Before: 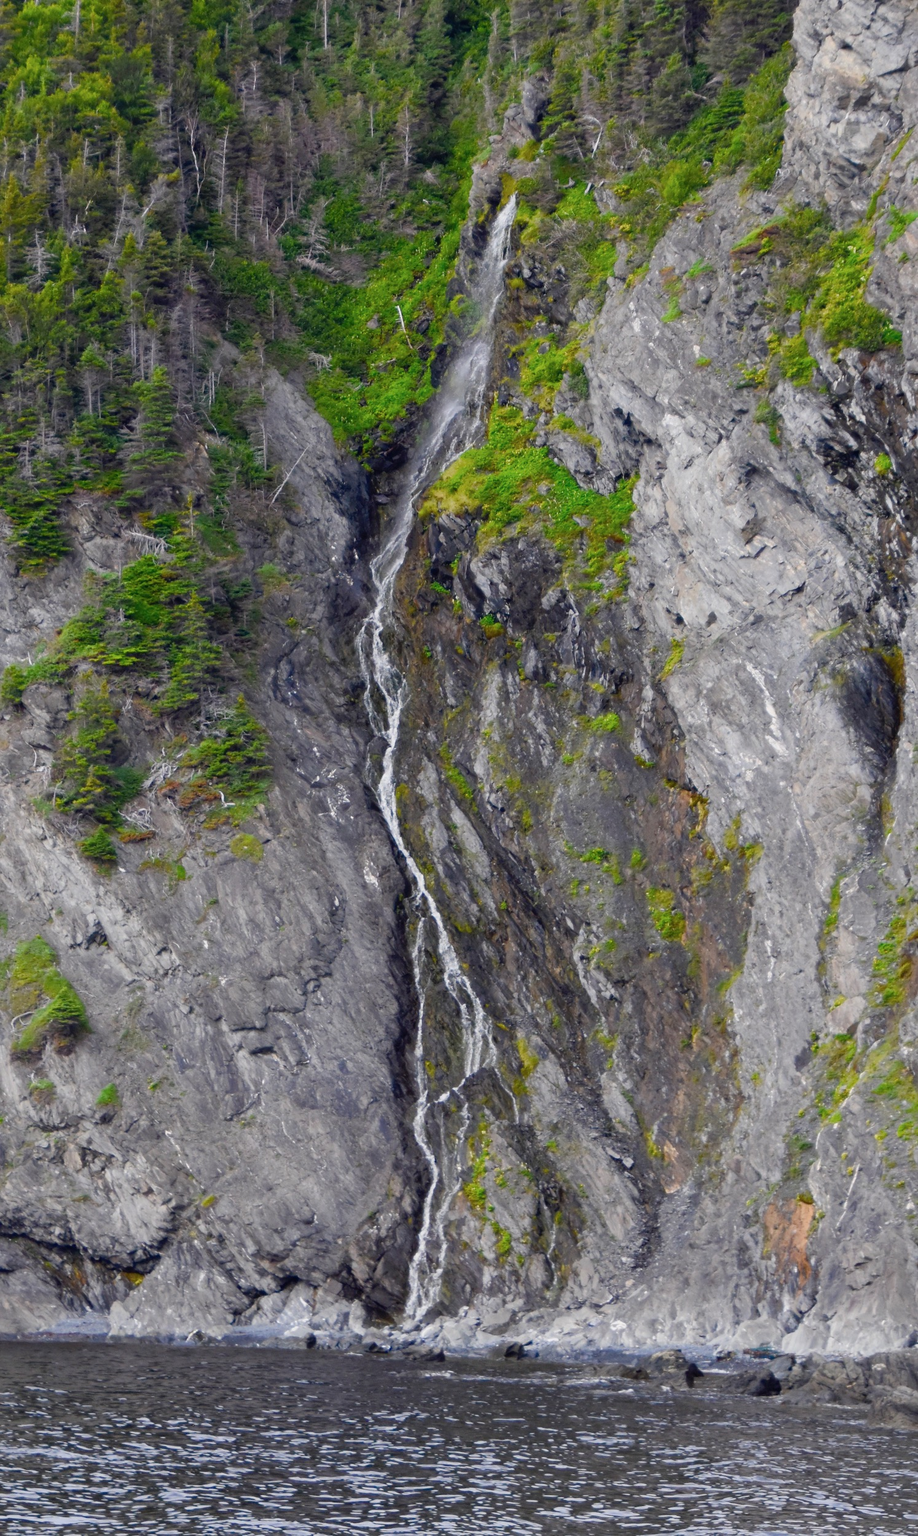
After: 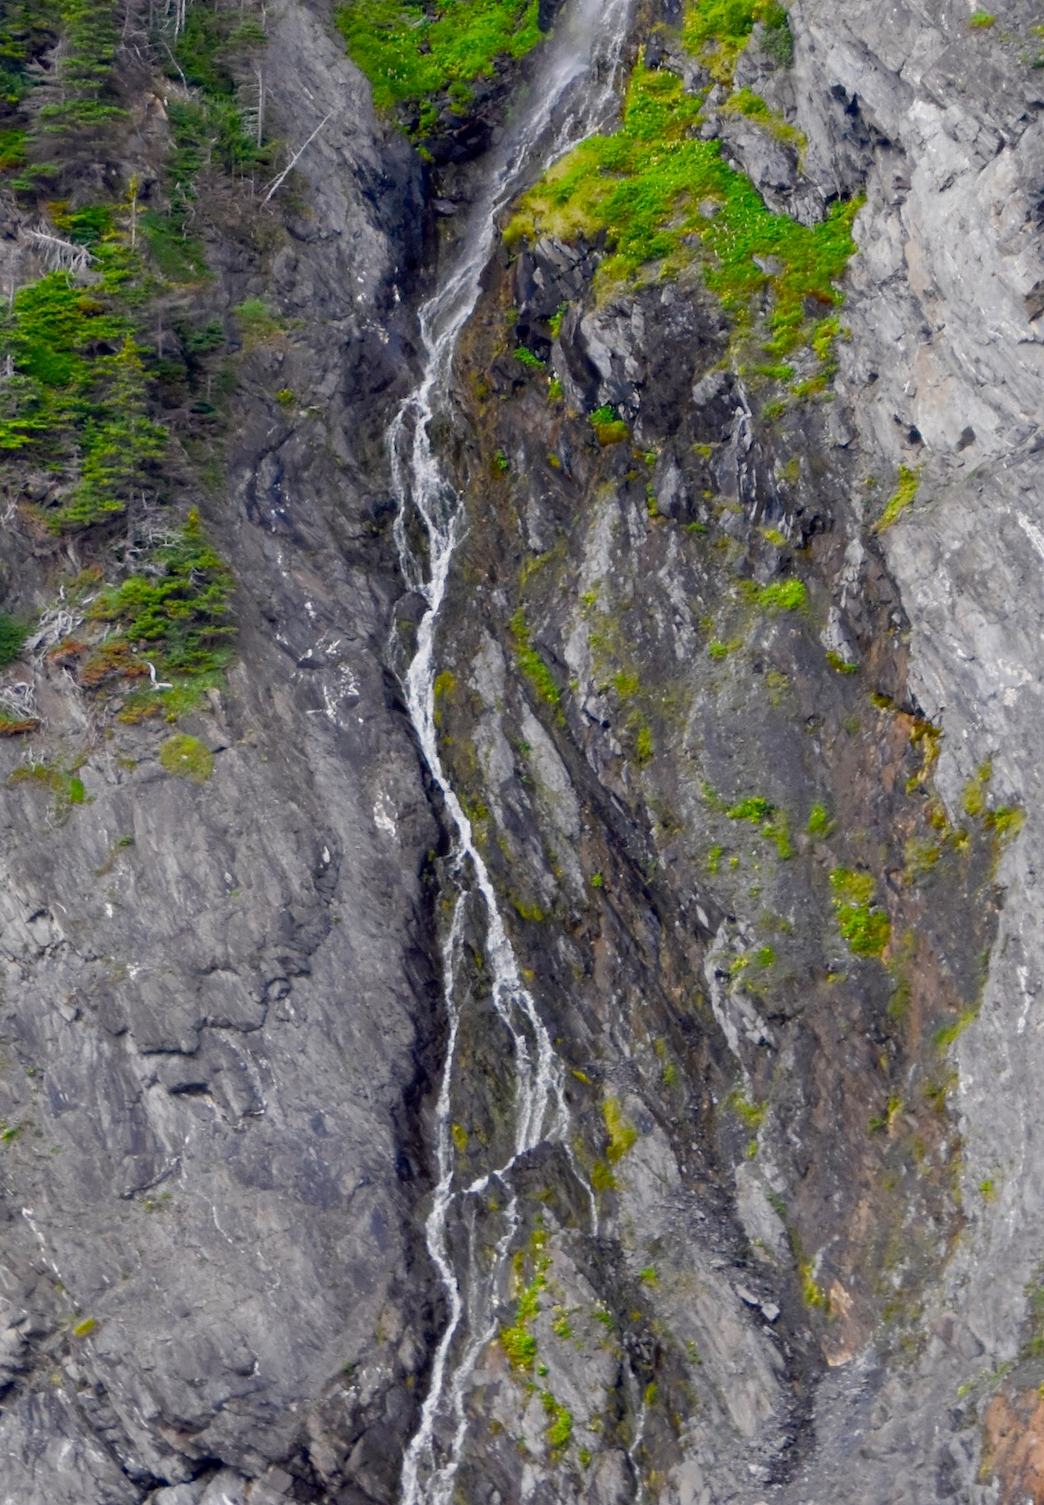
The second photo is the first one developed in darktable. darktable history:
crop and rotate: angle -3.94°, left 9.858%, top 20.995%, right 12.334%, bottom 12.028%
